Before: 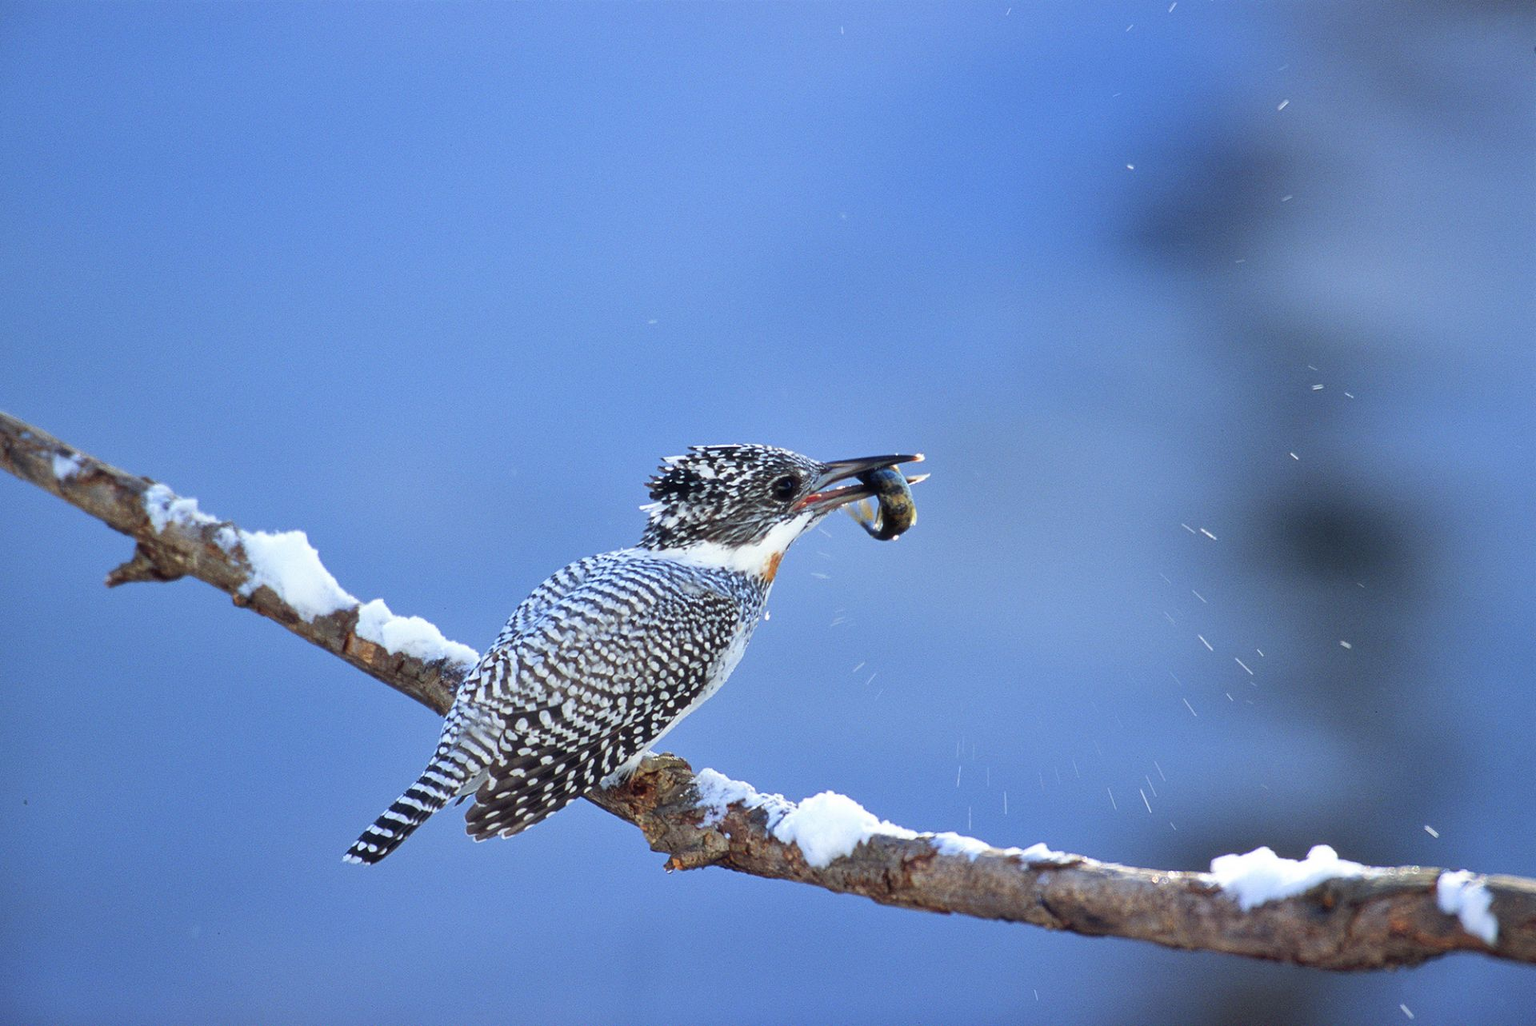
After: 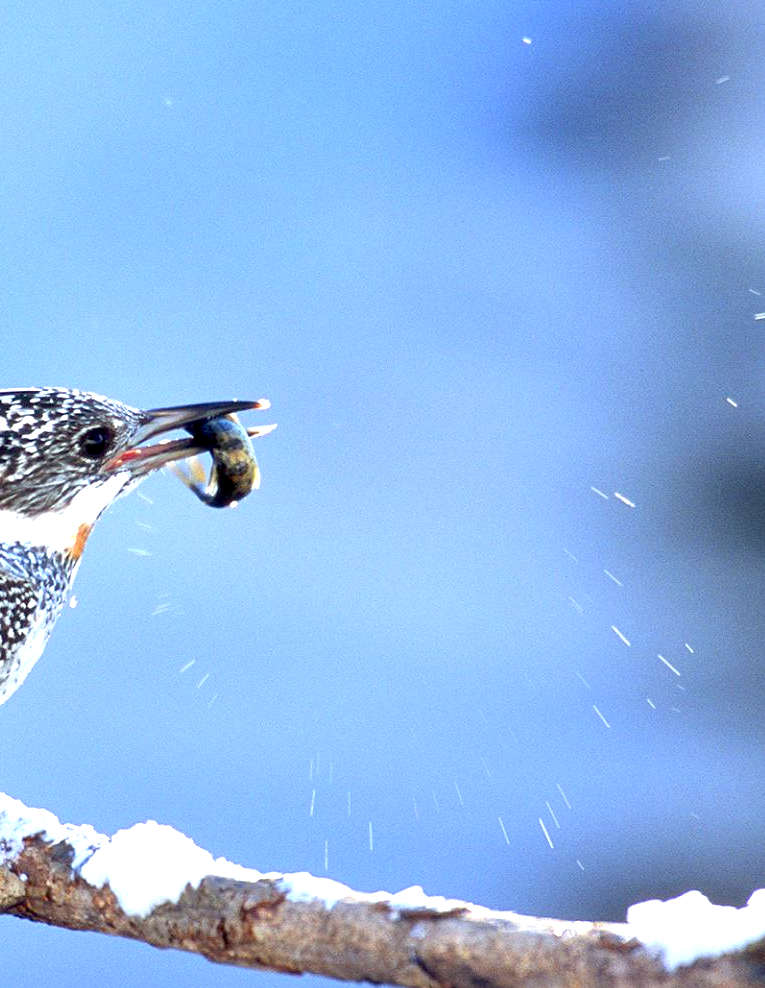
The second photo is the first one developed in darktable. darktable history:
exposure: black level correction 0.008, exposure 0.97 EV, compensate highlight preservation false
crop: left 46.187%, top 13.171%, right 13.921%, bottom 9.801%
